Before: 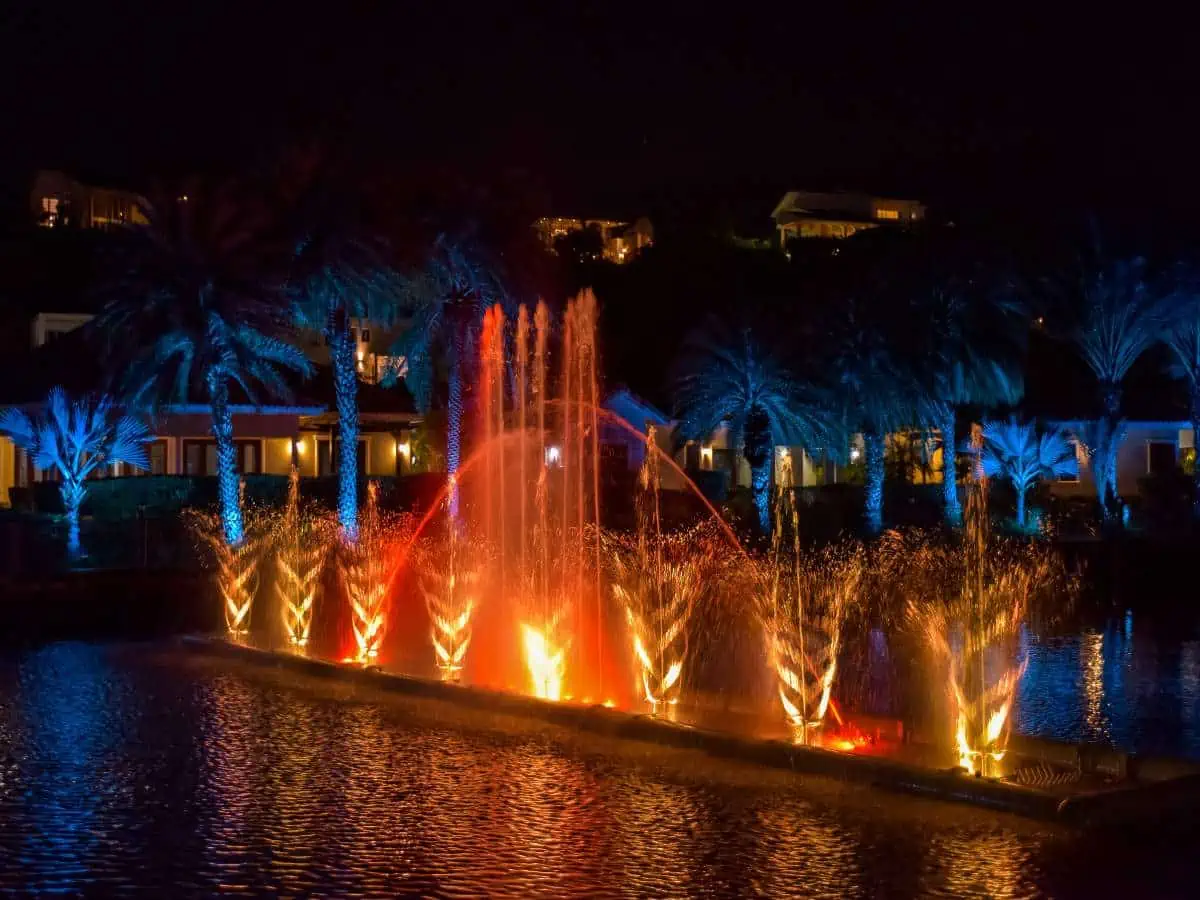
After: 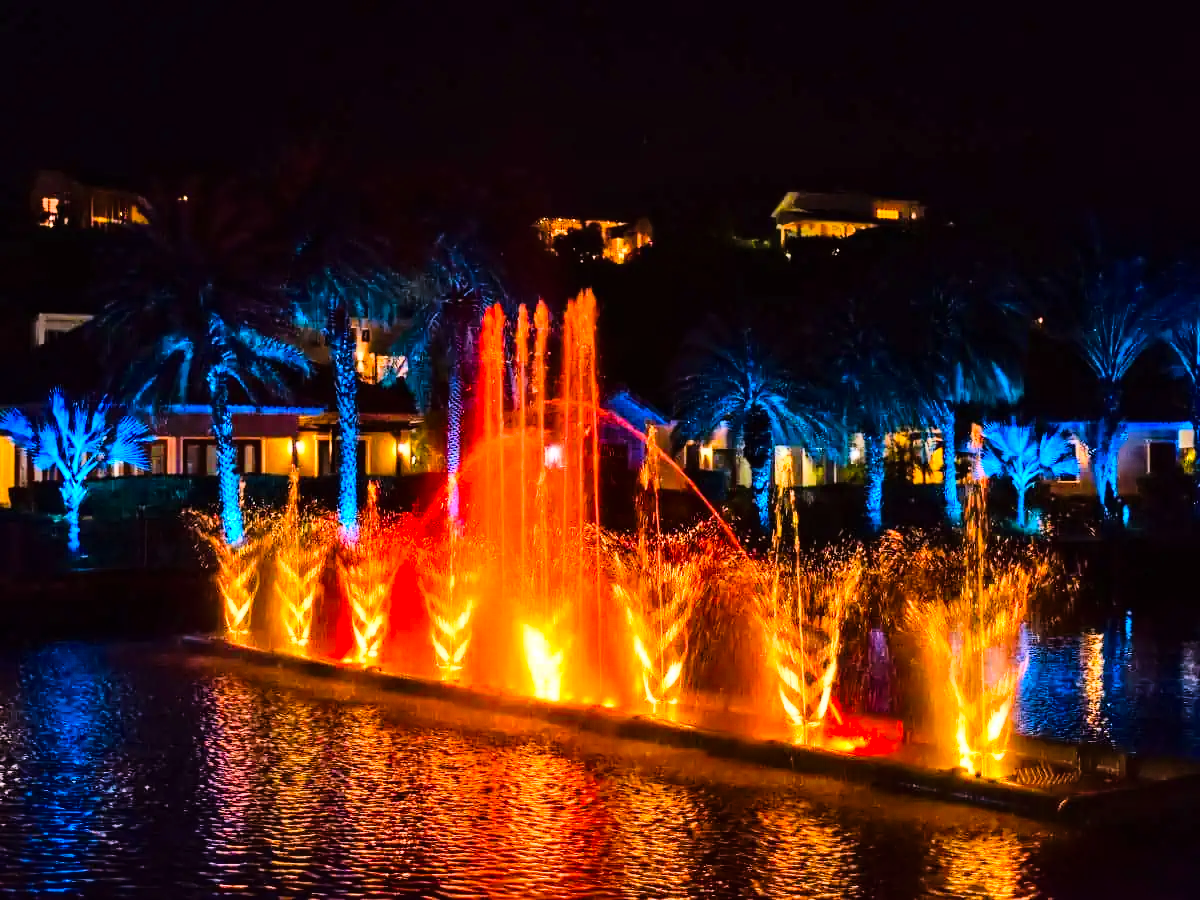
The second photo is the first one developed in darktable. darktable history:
contrast brightness saturation: contrast 0.15, brightness 0.05
shadows and highlights: shadows 35, highlights -35, soften with gaussian
tone curve: curves: ch0 [(0, 0) (0.084, 0.074) (0.2, 0.297) (0.363, 0.591) (0.495, 0.765) (0.68, 0.901) (0.851, 0.967) (1, 1)], color space Lab, linked channels, preserve colors none
color balance rgb: linear chroma grading › global chroma 10%, perceptual saturation grading › global saturation 5%, perceptual brilliance grading › global brilliance 4%, global vibrance 7%, saturation formula JzAzBz (2021)
